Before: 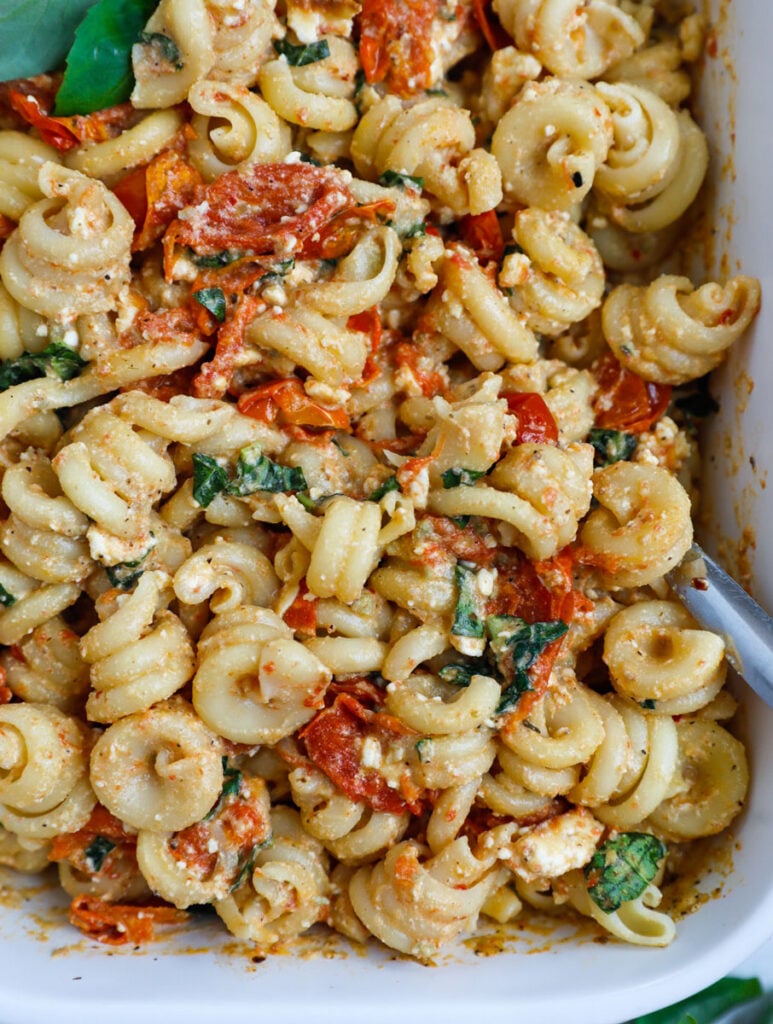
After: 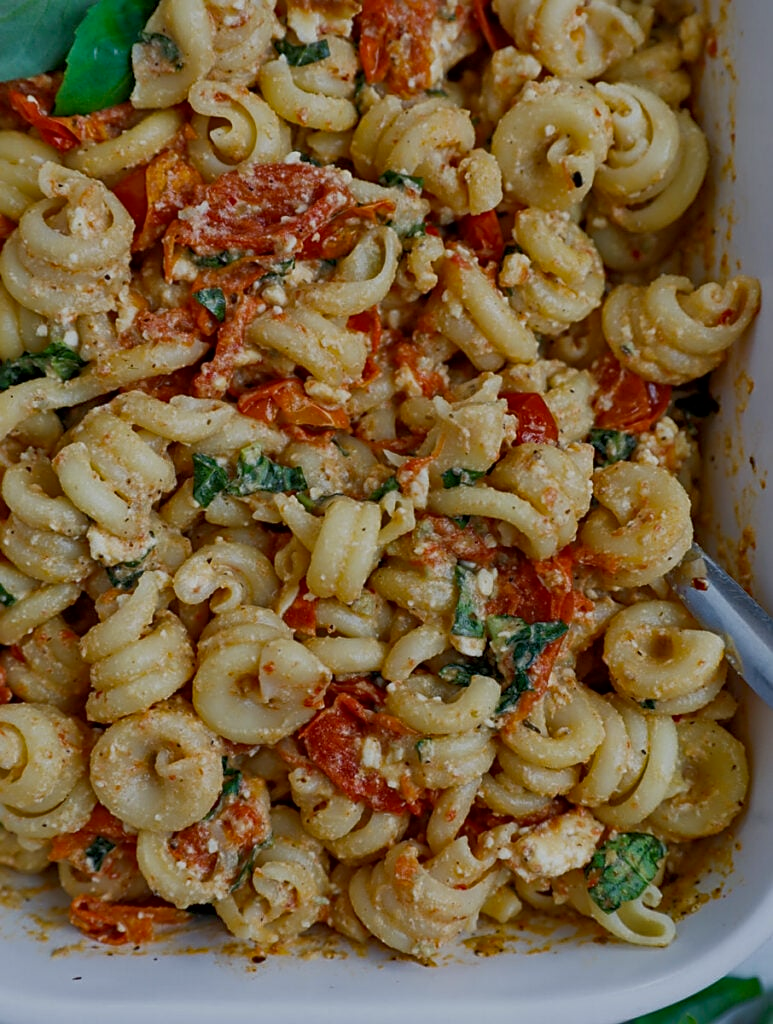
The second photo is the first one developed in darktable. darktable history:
haze removal: compatibility mode true, adaptive false
sharpen: on, module defaults
local contrast: mode bilateral grid, contrast 20, coarseness 51, detail 121%, midtone range 0.2
tone equalizer: -8 EV -0.006 EV, -7 EV 0.006 EV, -6 EV -0.008 EV, -5 EV 0.005 EV, -4 EV -0.047 EV, -3 EV -0.228 EV, -2 EV -0.641 EV, -1 EV -1.01 EV, +0 EV -0.964 EV
